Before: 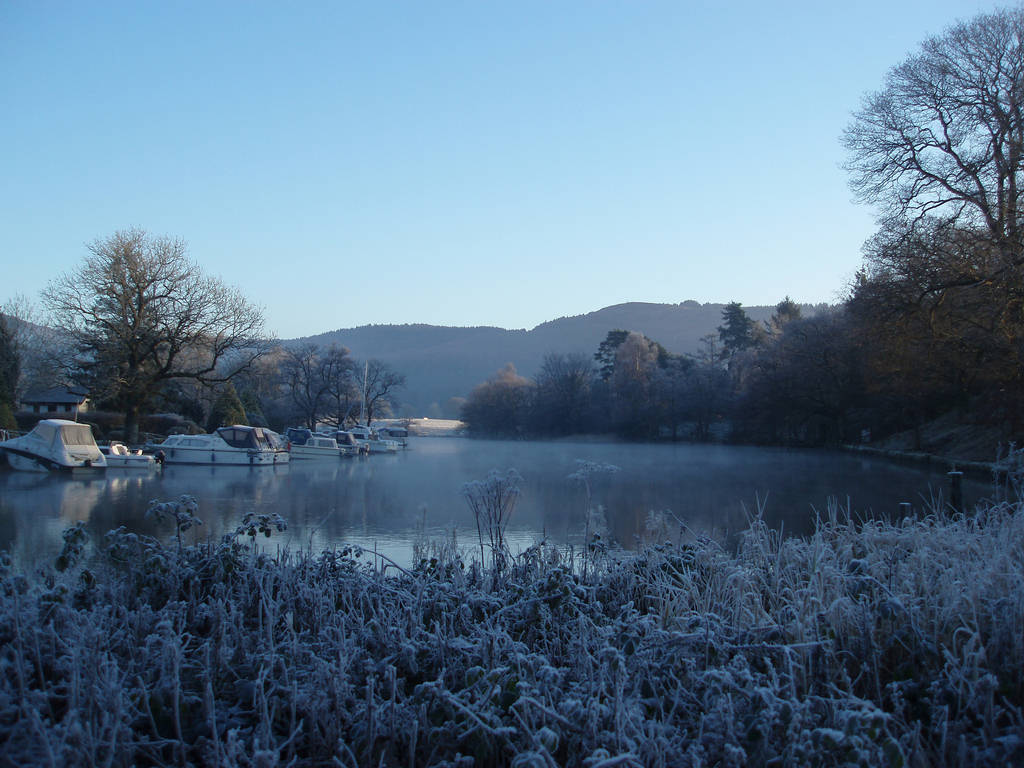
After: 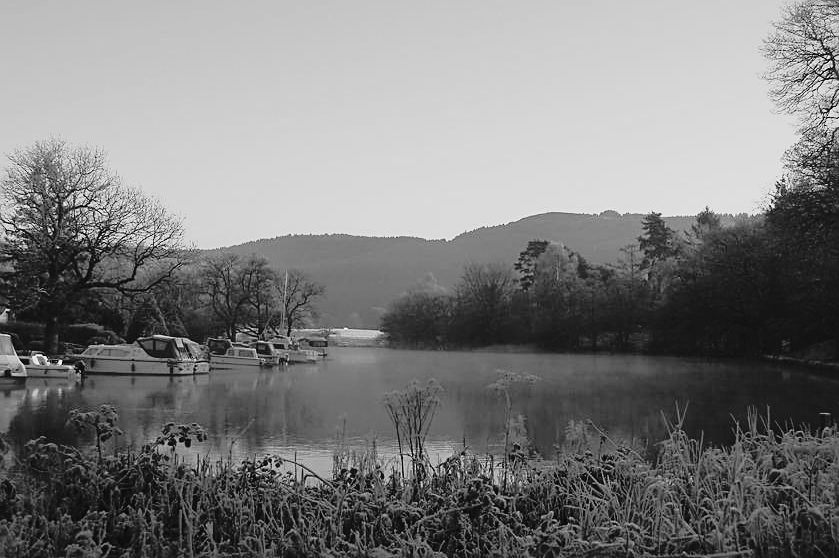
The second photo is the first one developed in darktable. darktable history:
tone curve: curves: ch0 [(0, 0.029) (0.168, 0.142) (0.359, 0.44) (0.469, 0.544) (0.634, 0.722) (0.858, 0.903) (1, 0.968)]; ch1 [(0, 0) (0.437, 0.453) (0.472, 0.47) (0.502, 0.502) (0.54, 0.534) (0.57, 0.592) (0.618, 0.66) (0.699, 0.749) (0.859, 0.899) (1, 1)]; ch2 [(0, 0) (0.33, 0.301) (0.421, 0.443) (0.476, 0.498) (0.505, 0.503) (0.547, 0.557) (0.586, 0.634) (0.608, 0.676) (1, 1)], color space Lab, independent channels, preserve colors none
crop: left 7.856%, top 11.836%, right 10.12%, bottom 15.387%
sharpen: radius 1.967
monochrome: a 73.58, b 64.21
